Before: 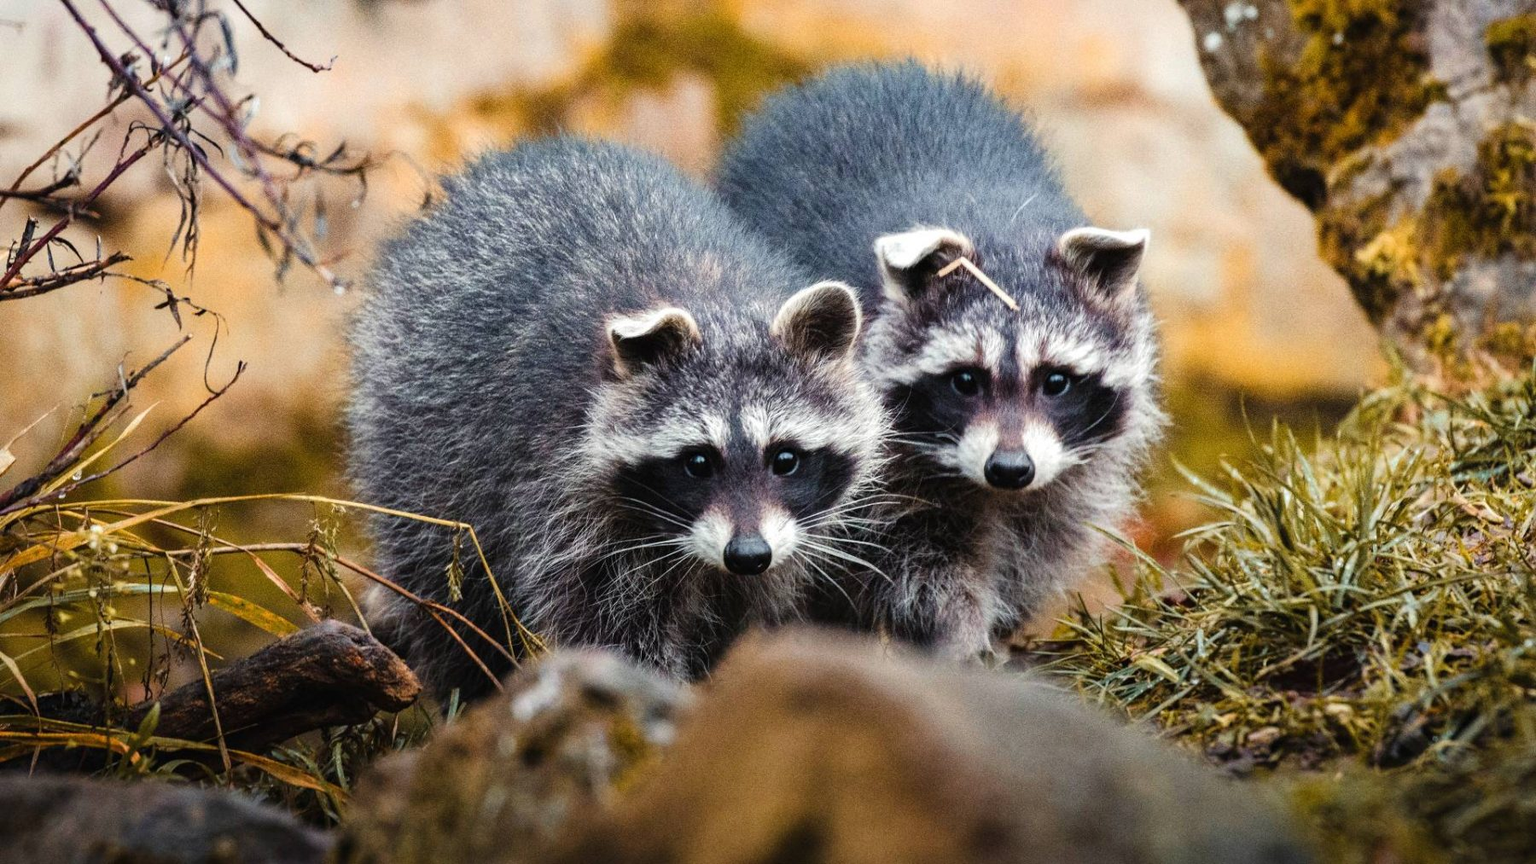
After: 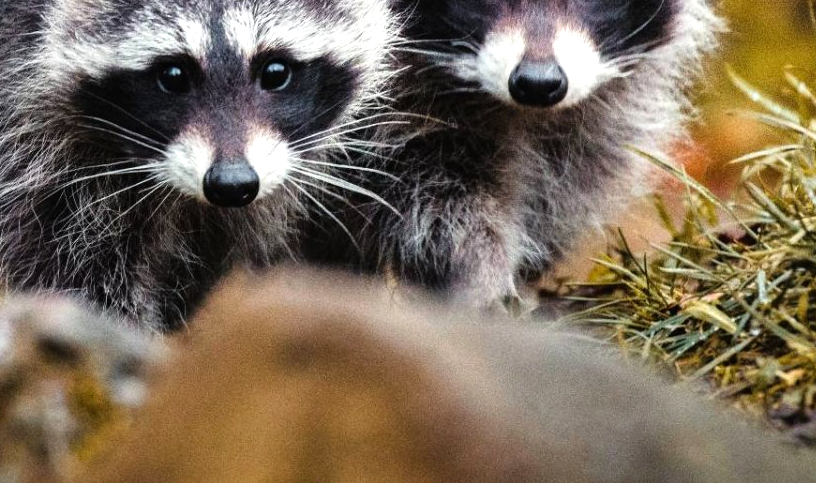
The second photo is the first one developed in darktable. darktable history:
tone equalizer: -8 EV -0.427 EV, -7 EV -0.424 EV, -6 EV -0.297 EV, -5 EV -0.227 EV, -3 EV 0.228 EV, -2 EV 0.344 EV, -1 EV 0.395 EV, +0 EV 0.445 EV
crop: left 35.889%, top 46.127%, right 18.085%, bottom 6.093%
